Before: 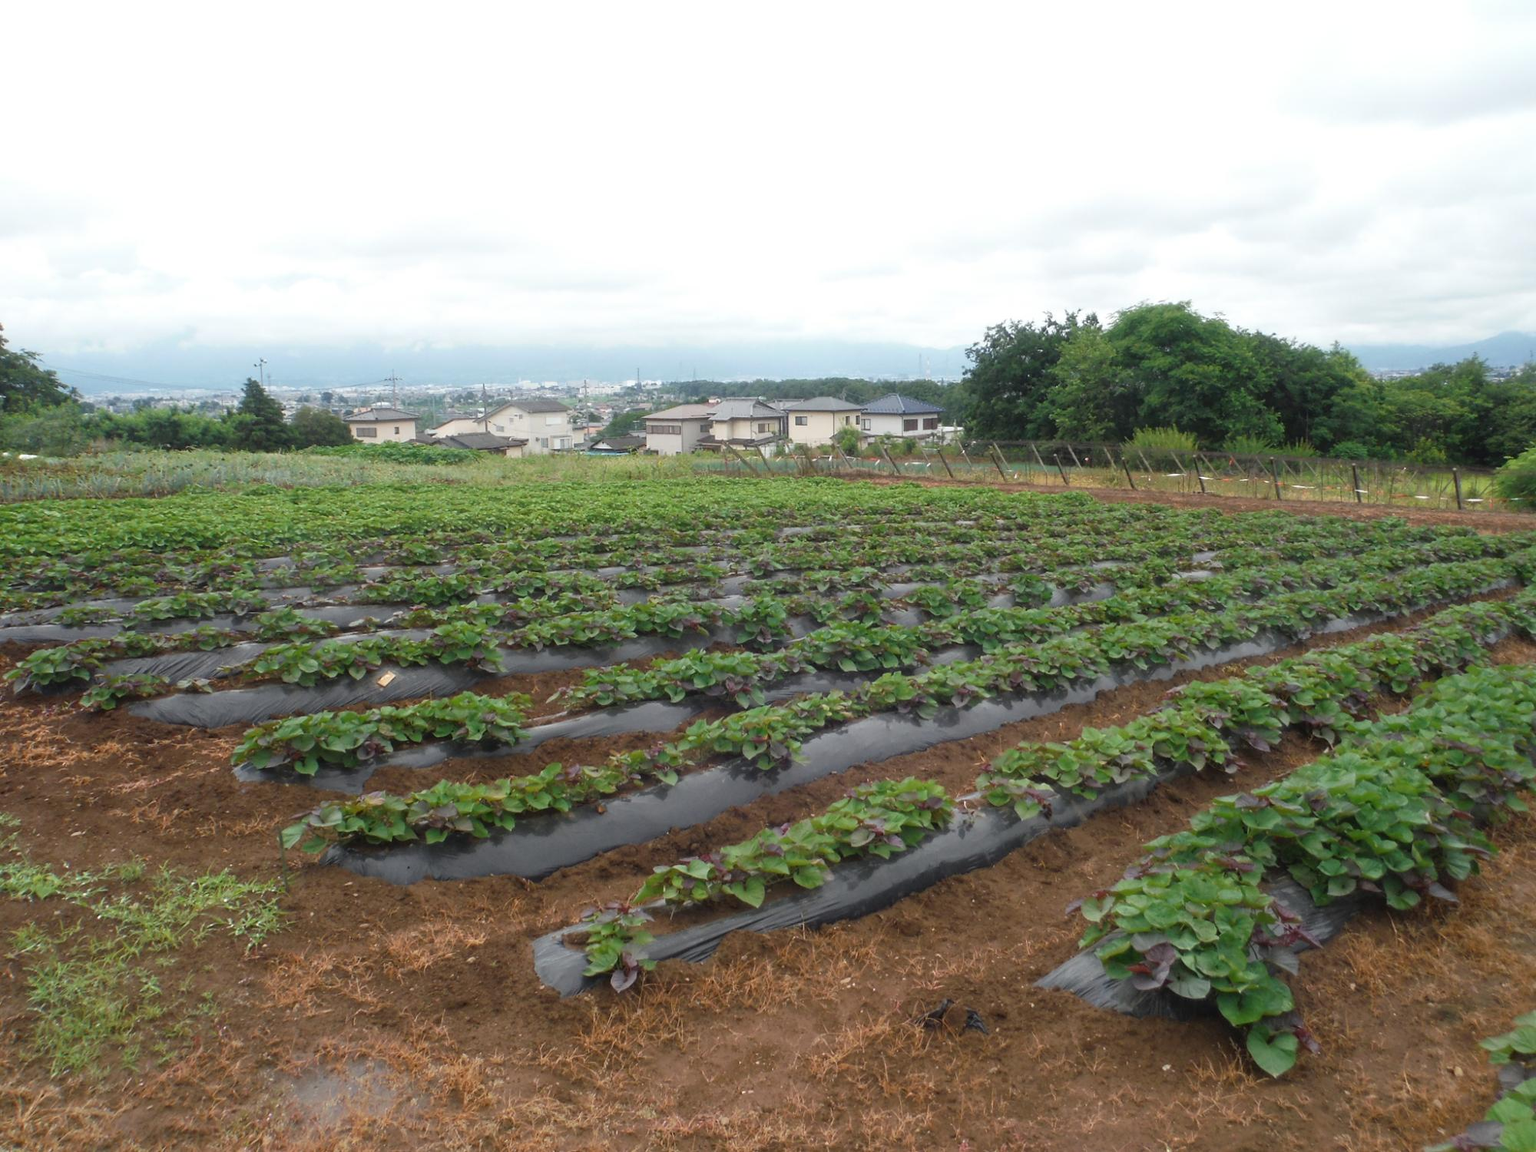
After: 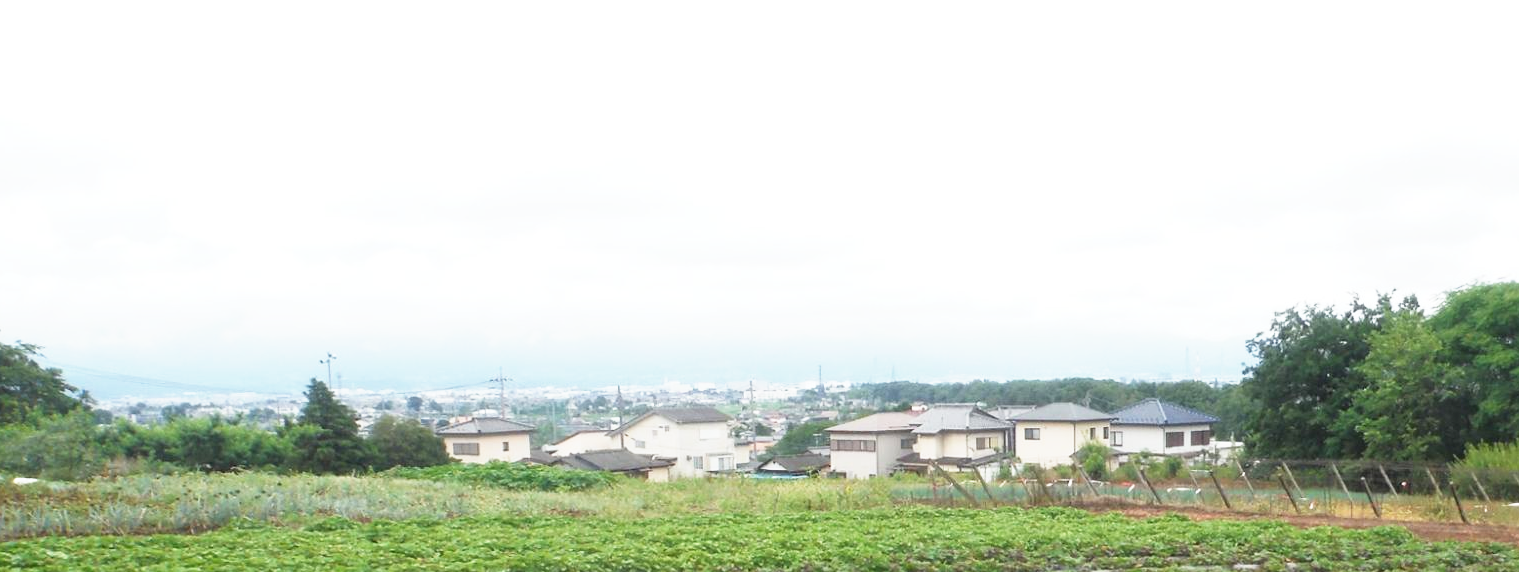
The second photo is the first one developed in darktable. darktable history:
base curve: curves: ch0 [(0, 0) (0.557, 0.834) (1, 1)], preserve colors none
crop: left 0.56%, top 7.645%, right 23.478%, bottom 54.219%
